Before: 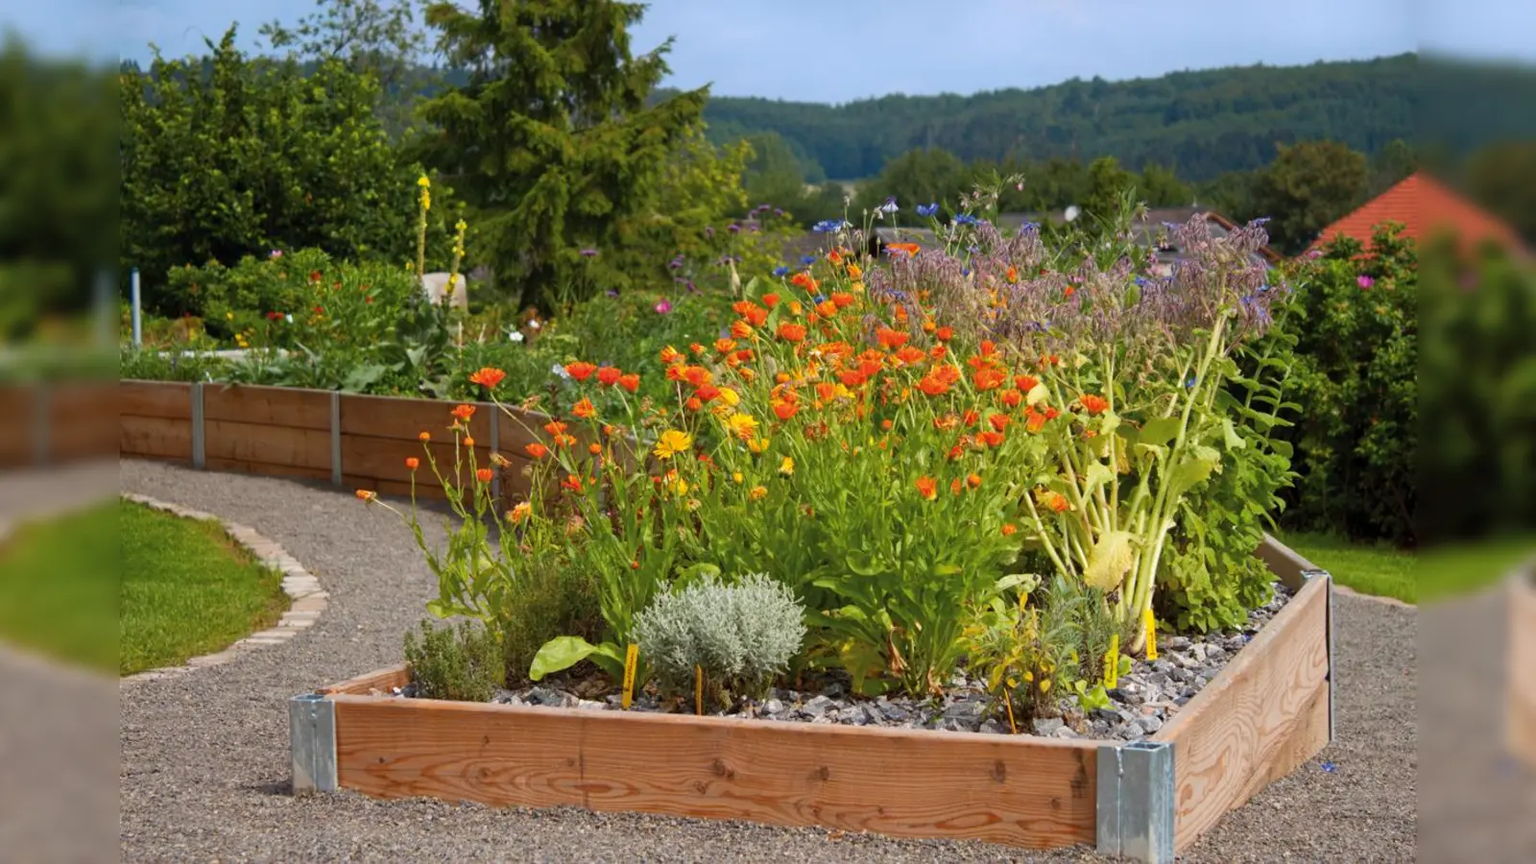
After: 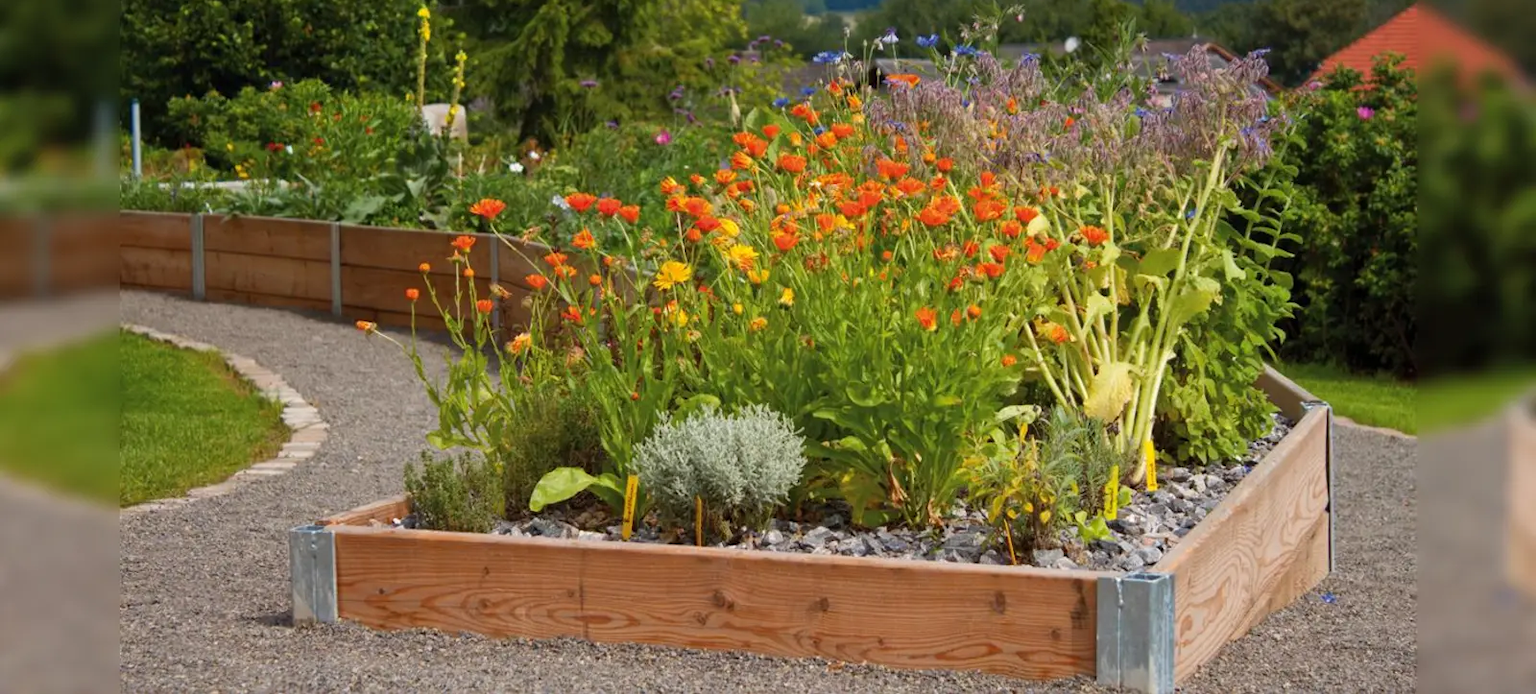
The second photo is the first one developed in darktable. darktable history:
crop and rotate: top 19.646%
